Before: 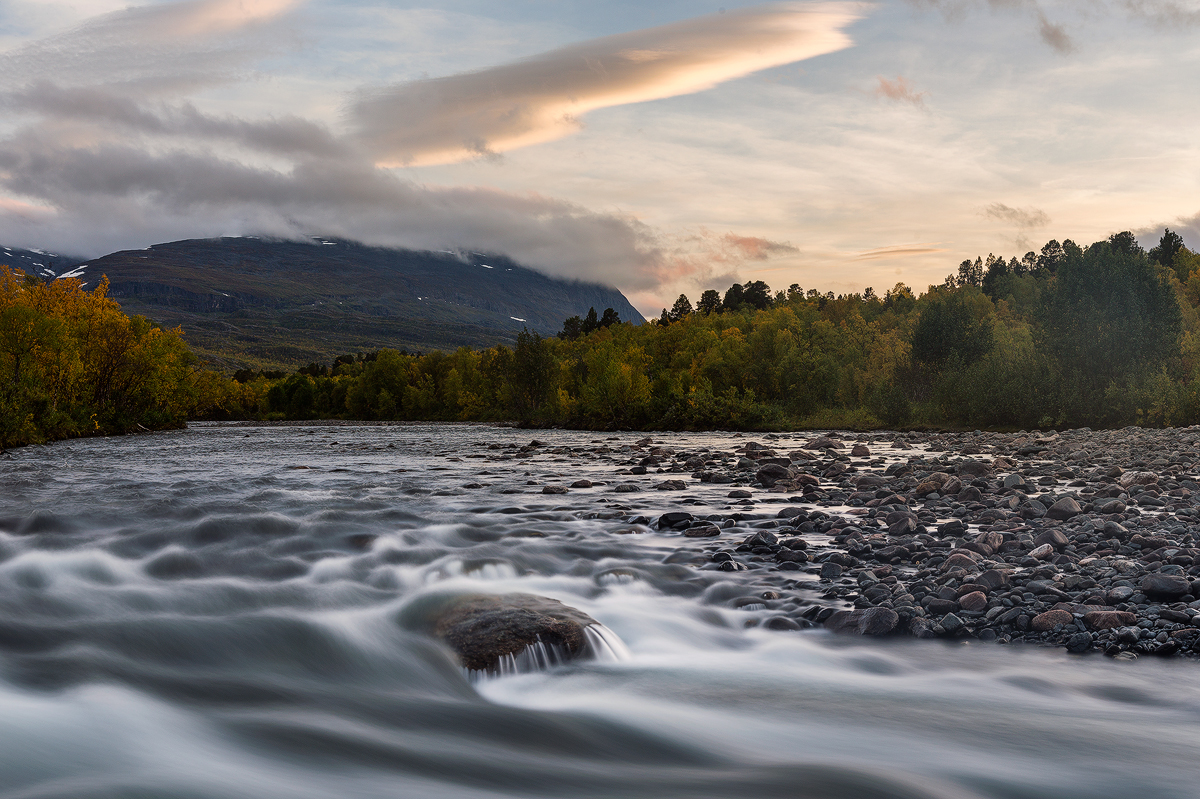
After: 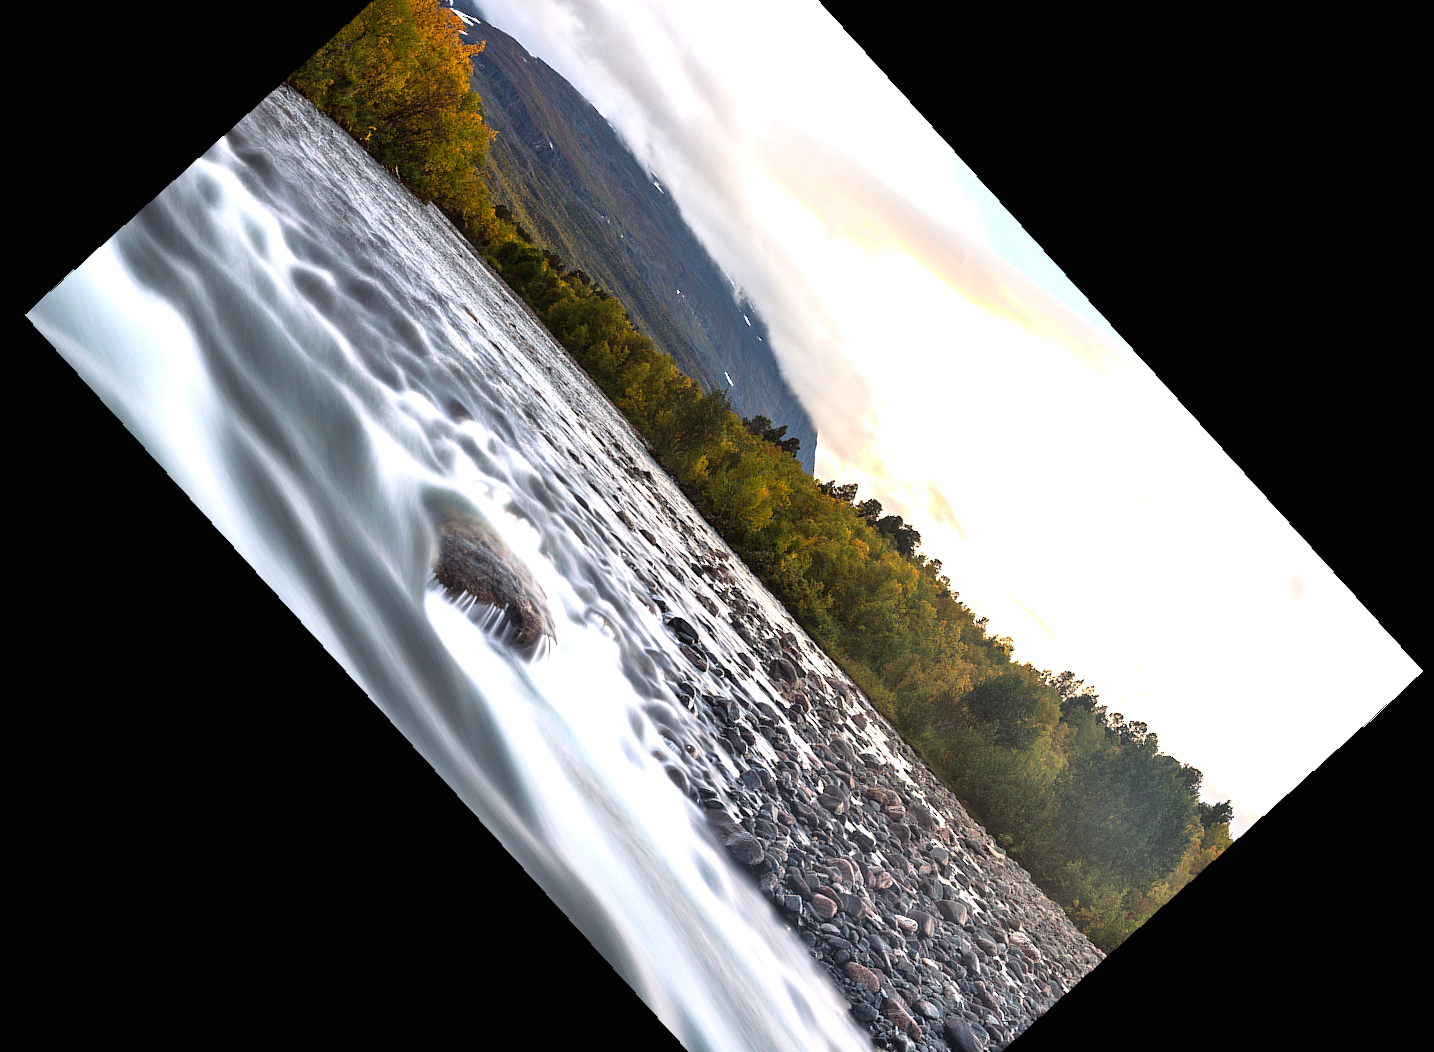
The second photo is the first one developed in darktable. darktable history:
rotate and perspective: rotation 1.72°, automatic cropping off
exposure: black level correction 0, exposure 1.45 EV, compensate exposure bias true, compensate highlight preservation false
crop and rotate: angle -46.26°, top 16.234%, right 0.912%, bottom 11.704%
shadows and highlights: shadows 0, highlights 40
